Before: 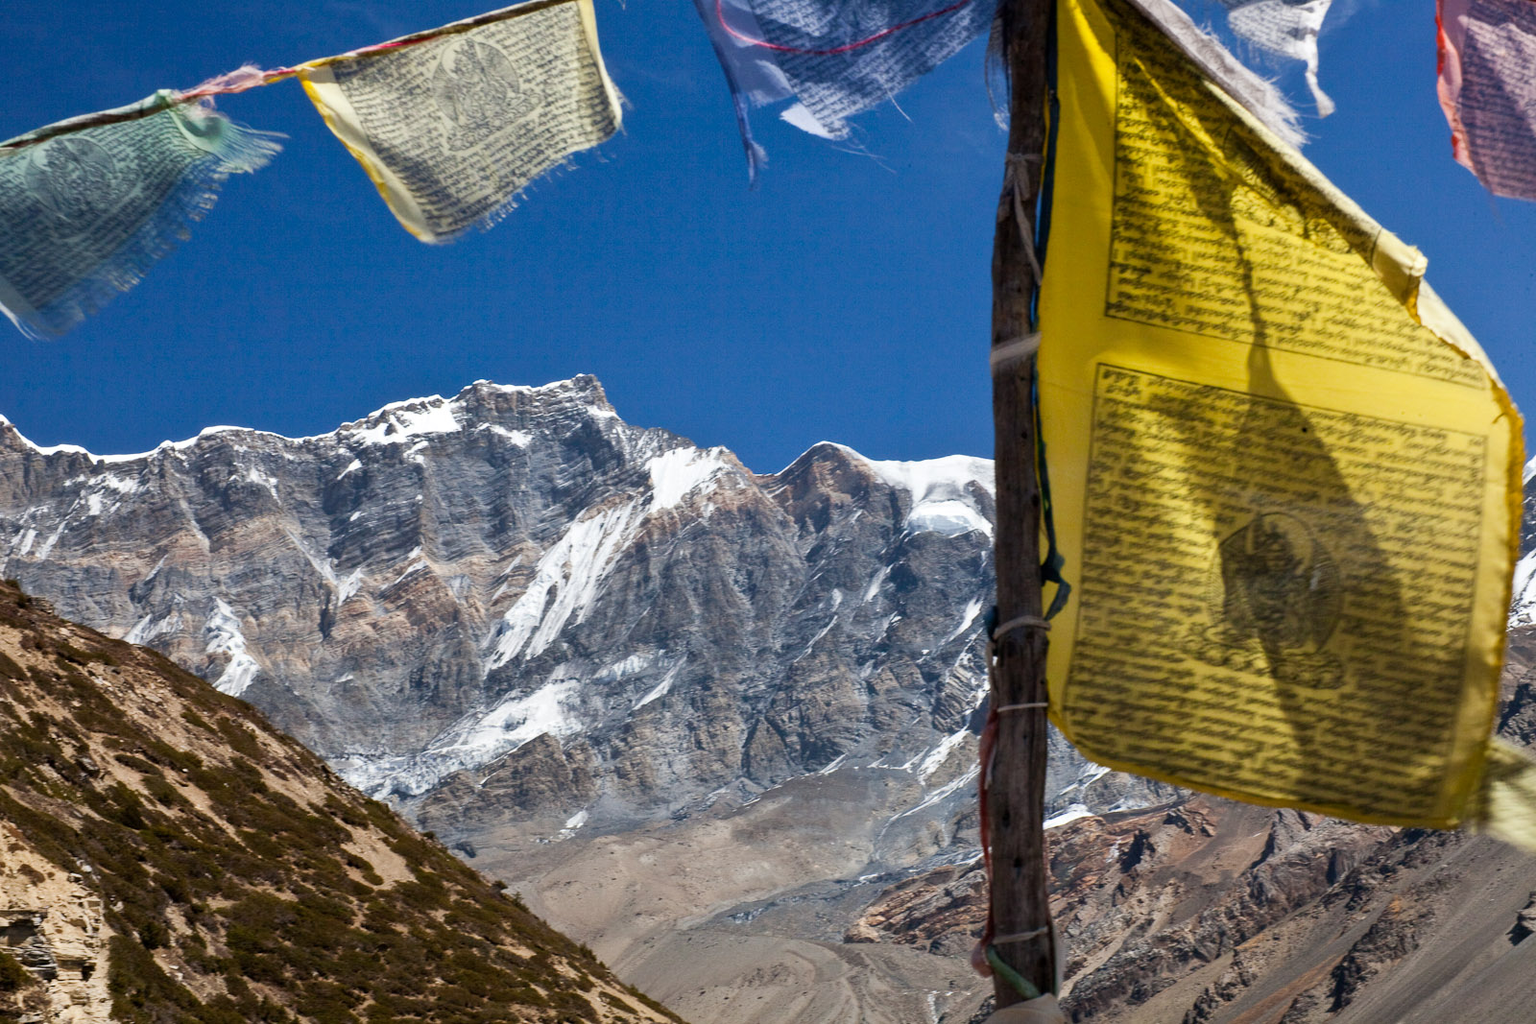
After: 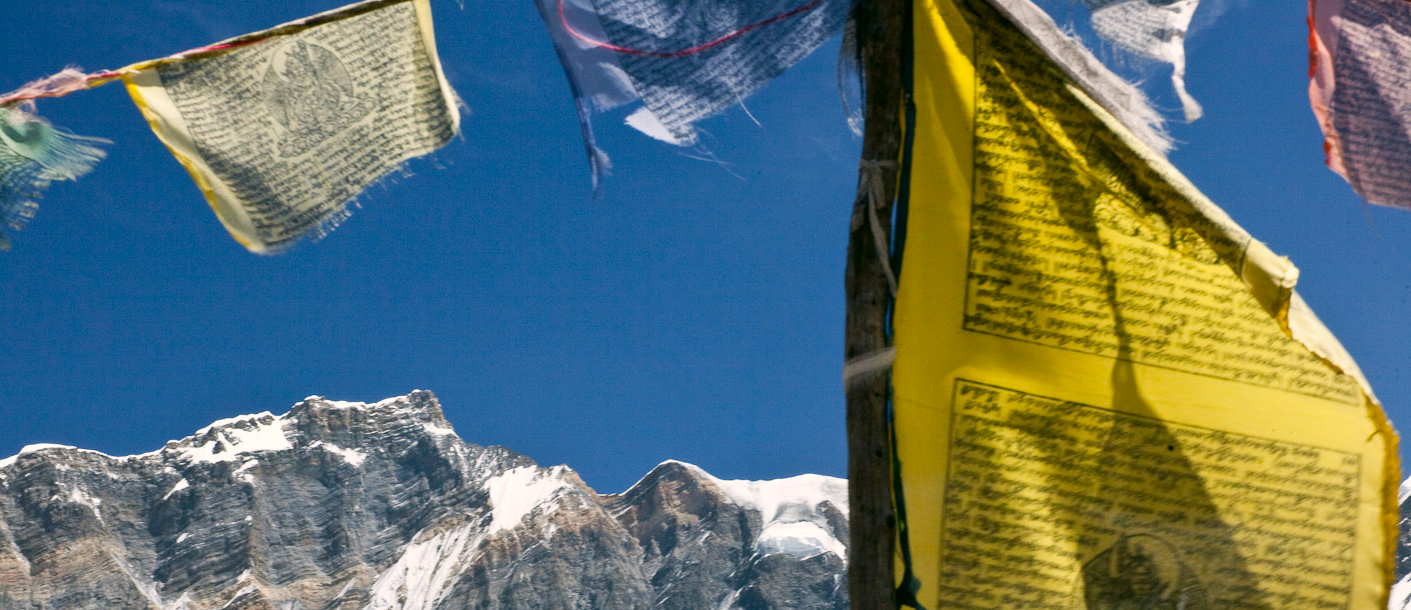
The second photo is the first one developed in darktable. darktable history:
color correction: highlights a* 4.02, highlights b* 4.98, shadows a* -7.55, shadows b* 4.98
crop and rotate: left 11.812%, bottom 42.776%
